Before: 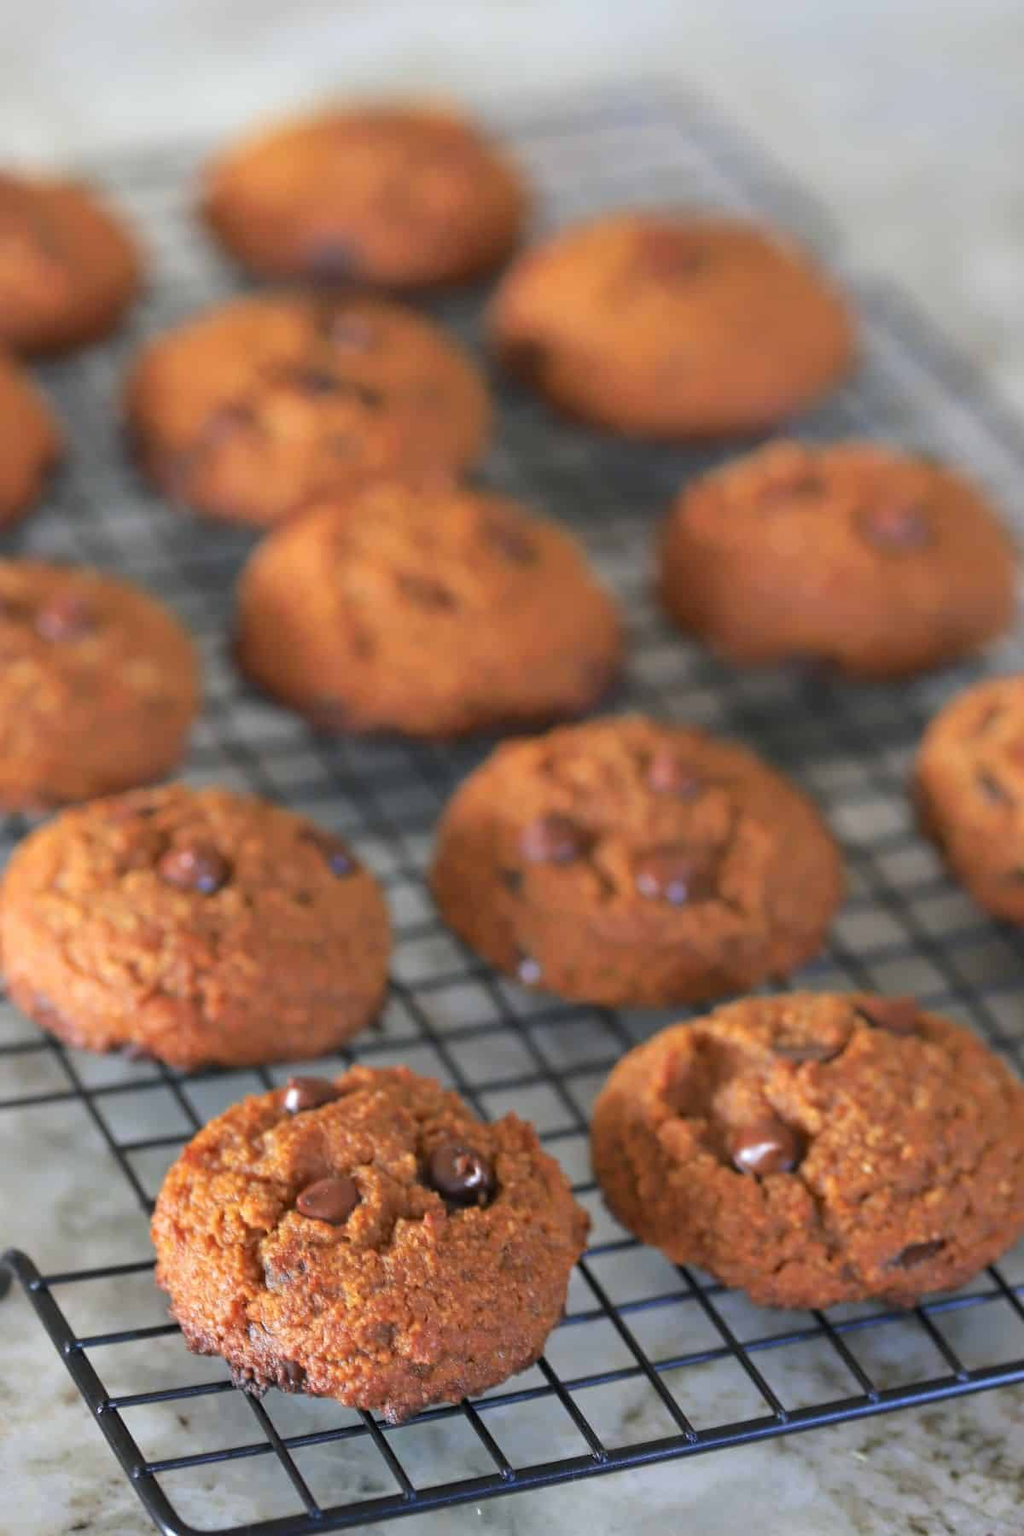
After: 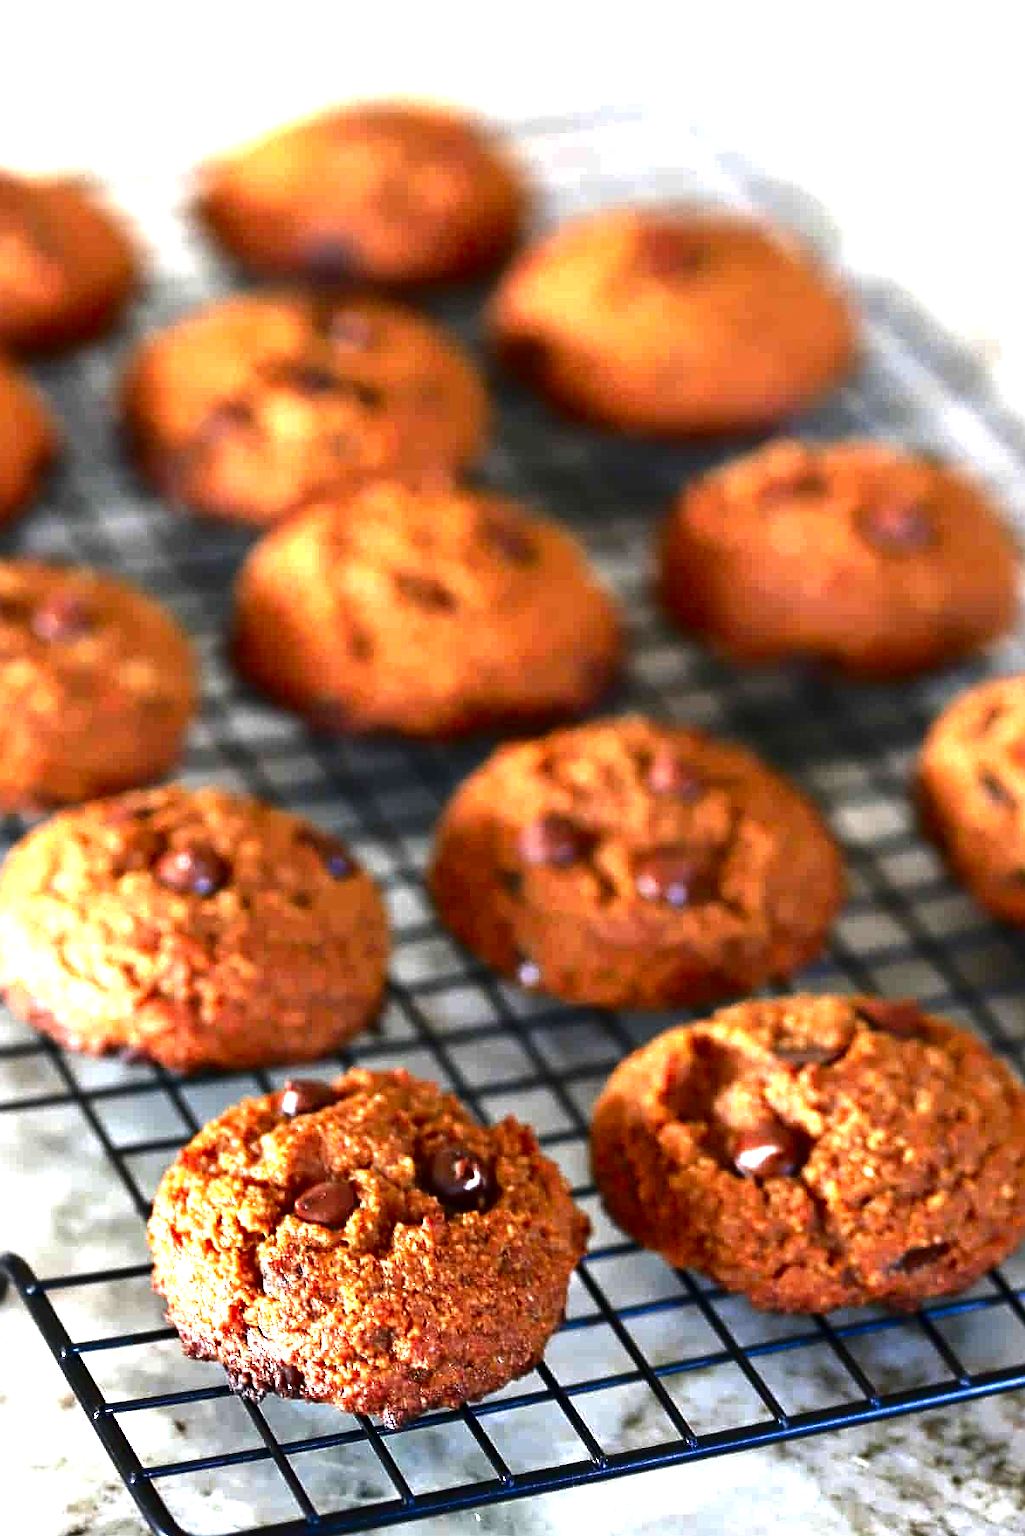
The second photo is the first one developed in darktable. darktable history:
exposure: black level correction 0, exposure 1.391 EV, compensate highlight preservation false
contrast brightness saturation: contrast 0.088, brightness -0.6, saturation 0.173
crop and rotate: left 0.48%, top 0.306%, bottom 0.312%
sharpen: on, module defaults
tone equalizer: on, module defaults
